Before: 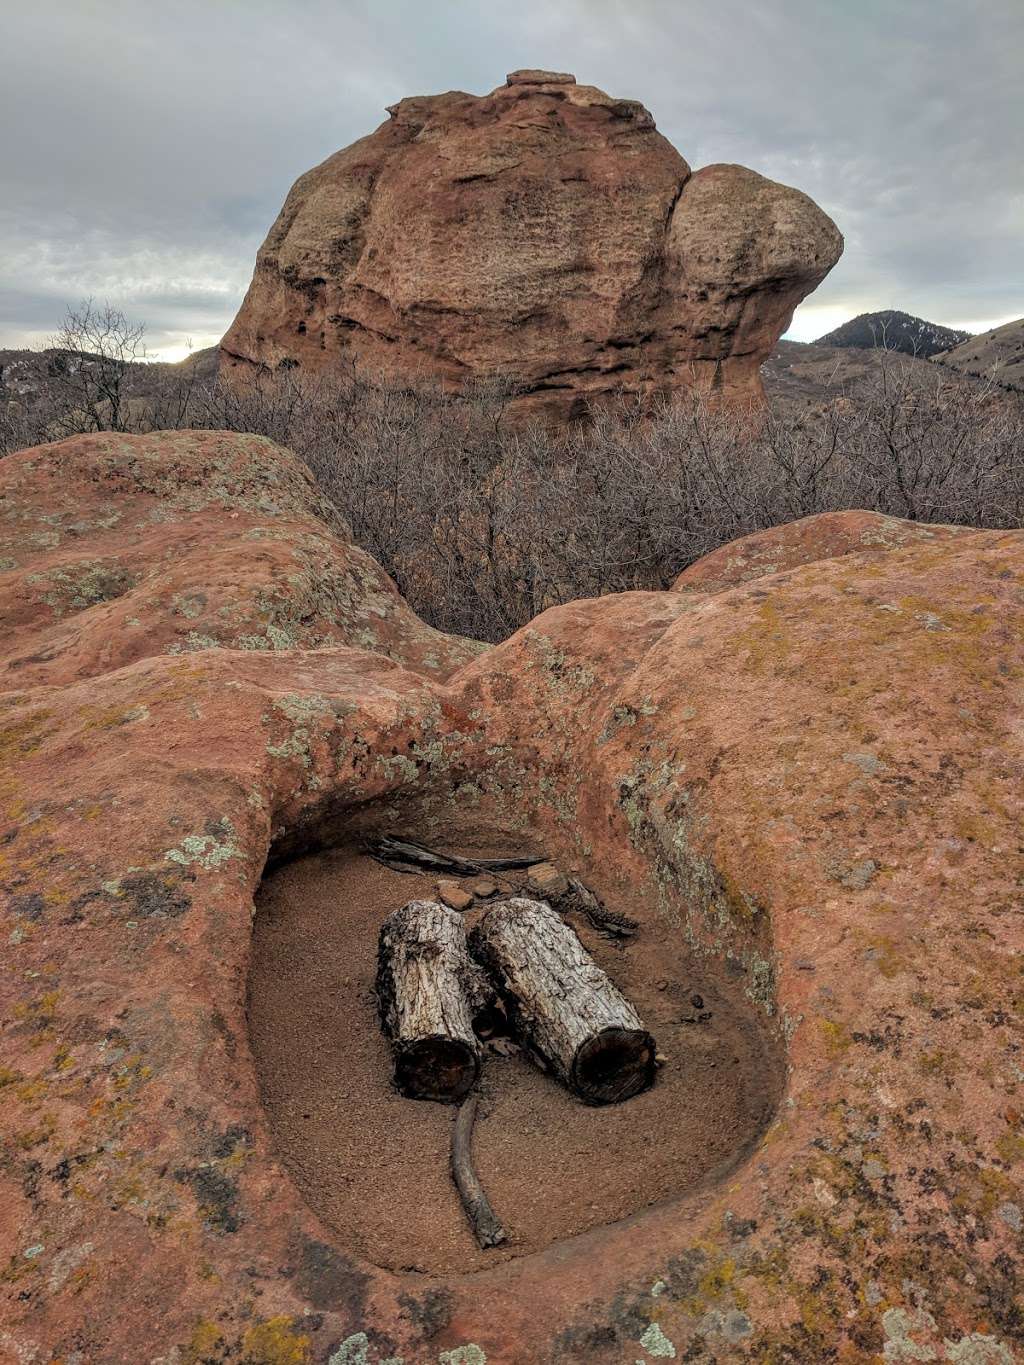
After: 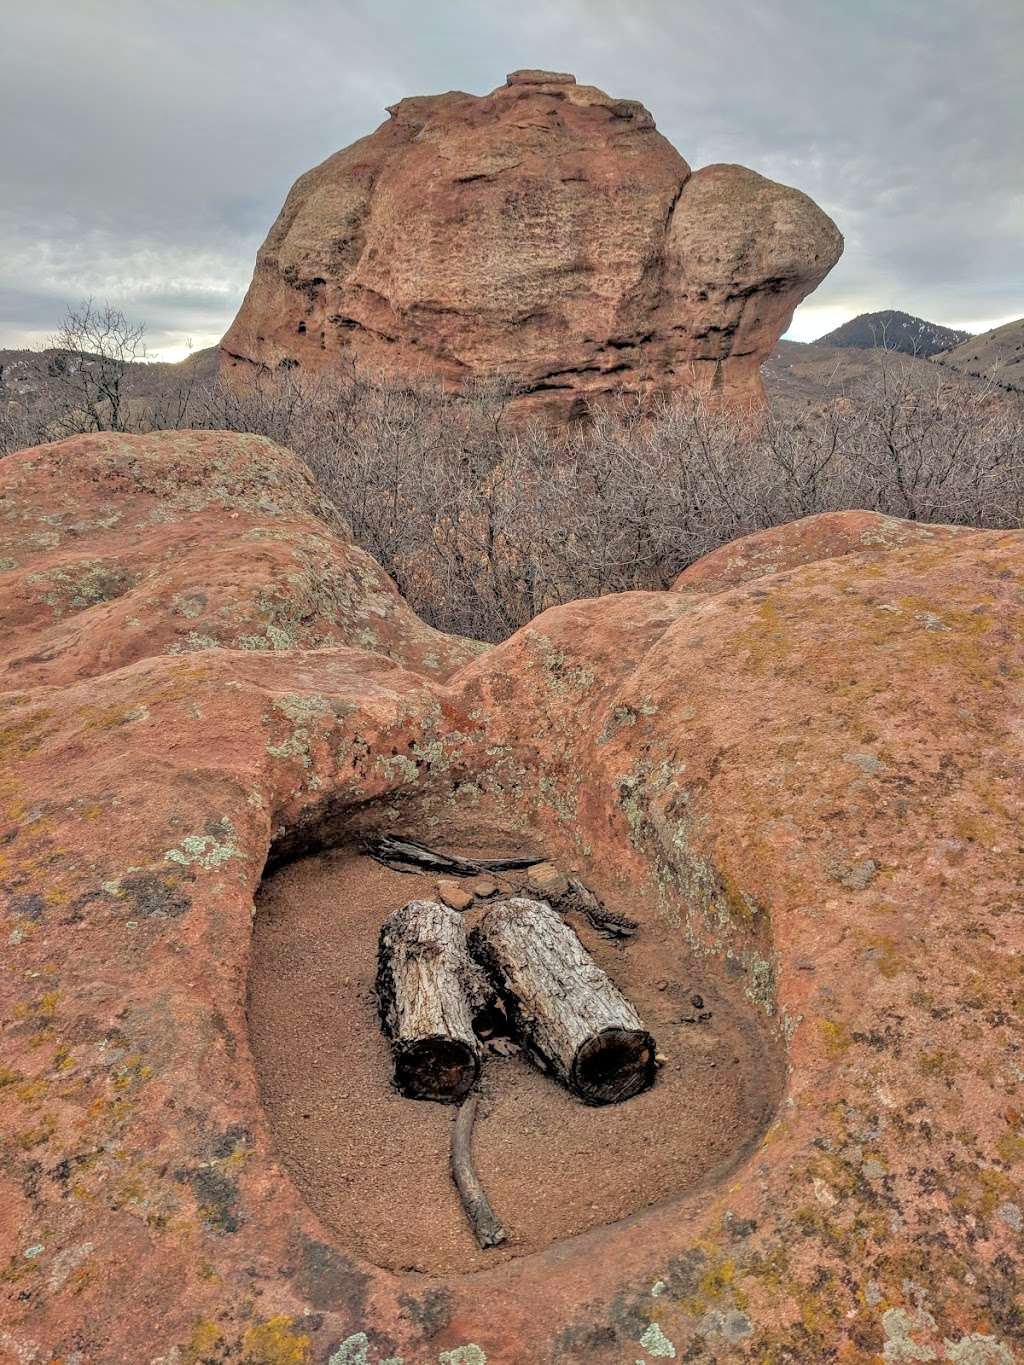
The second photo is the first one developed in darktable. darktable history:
tone equalizer: -7 EV 0.158 EV, -6 EV 0.619 EV, -5 EV 1.15 EV, -4 EV 1.36 EV, -3 EV 1.18 EV, -2 EV 0.6 EV, -1 EV 0.155 EV
